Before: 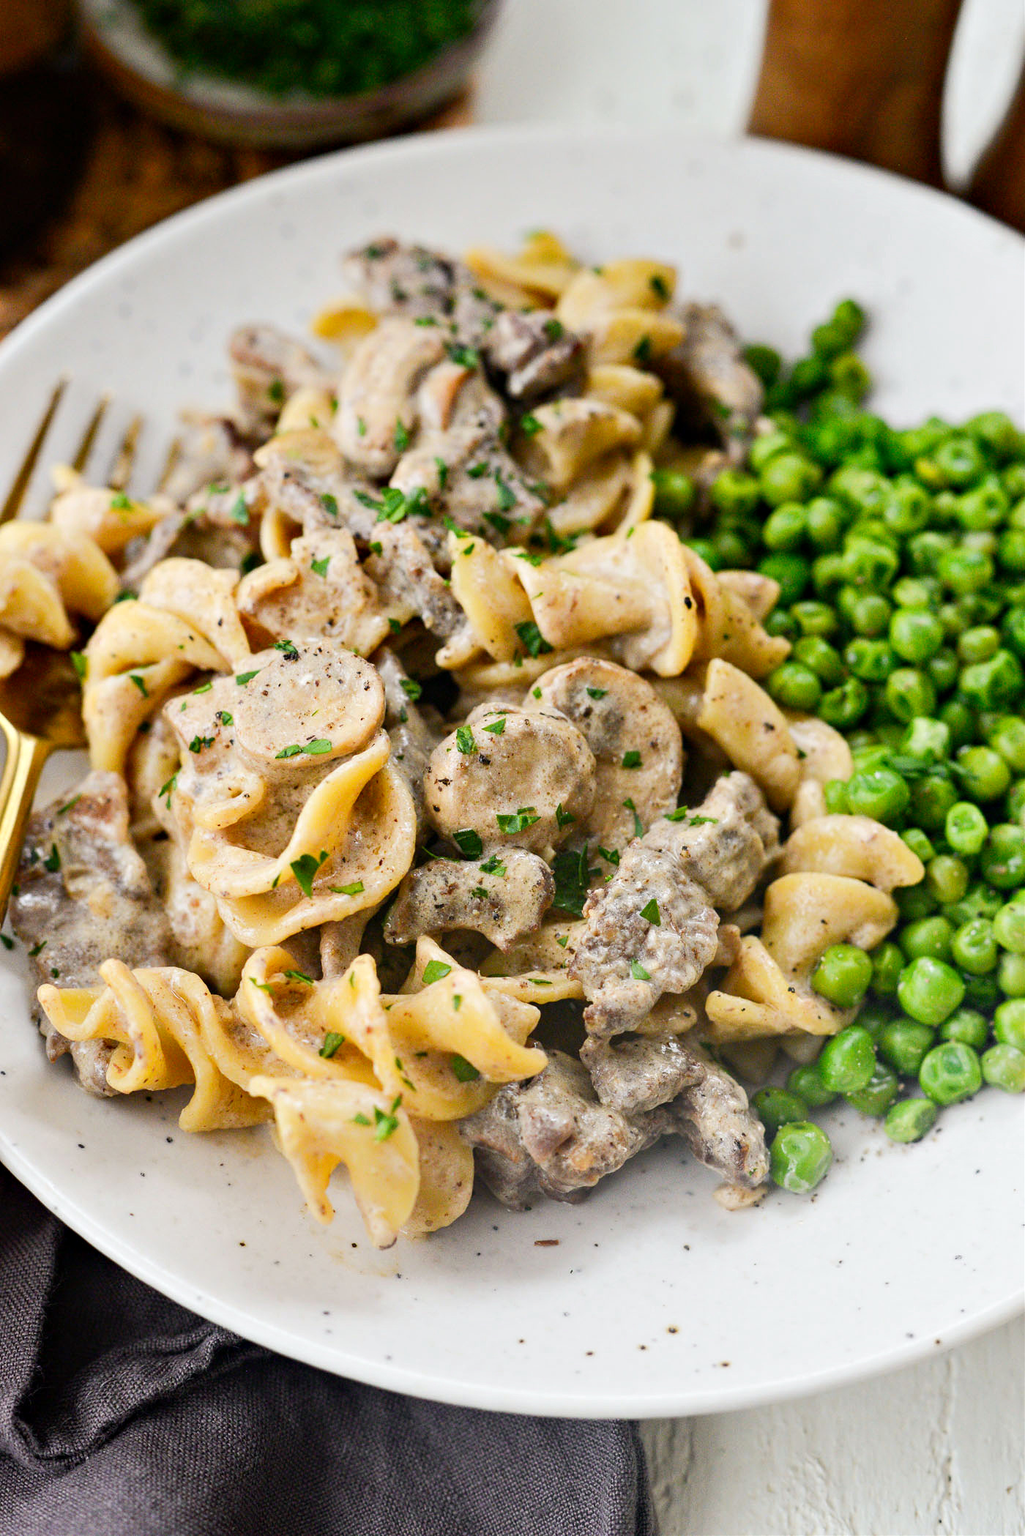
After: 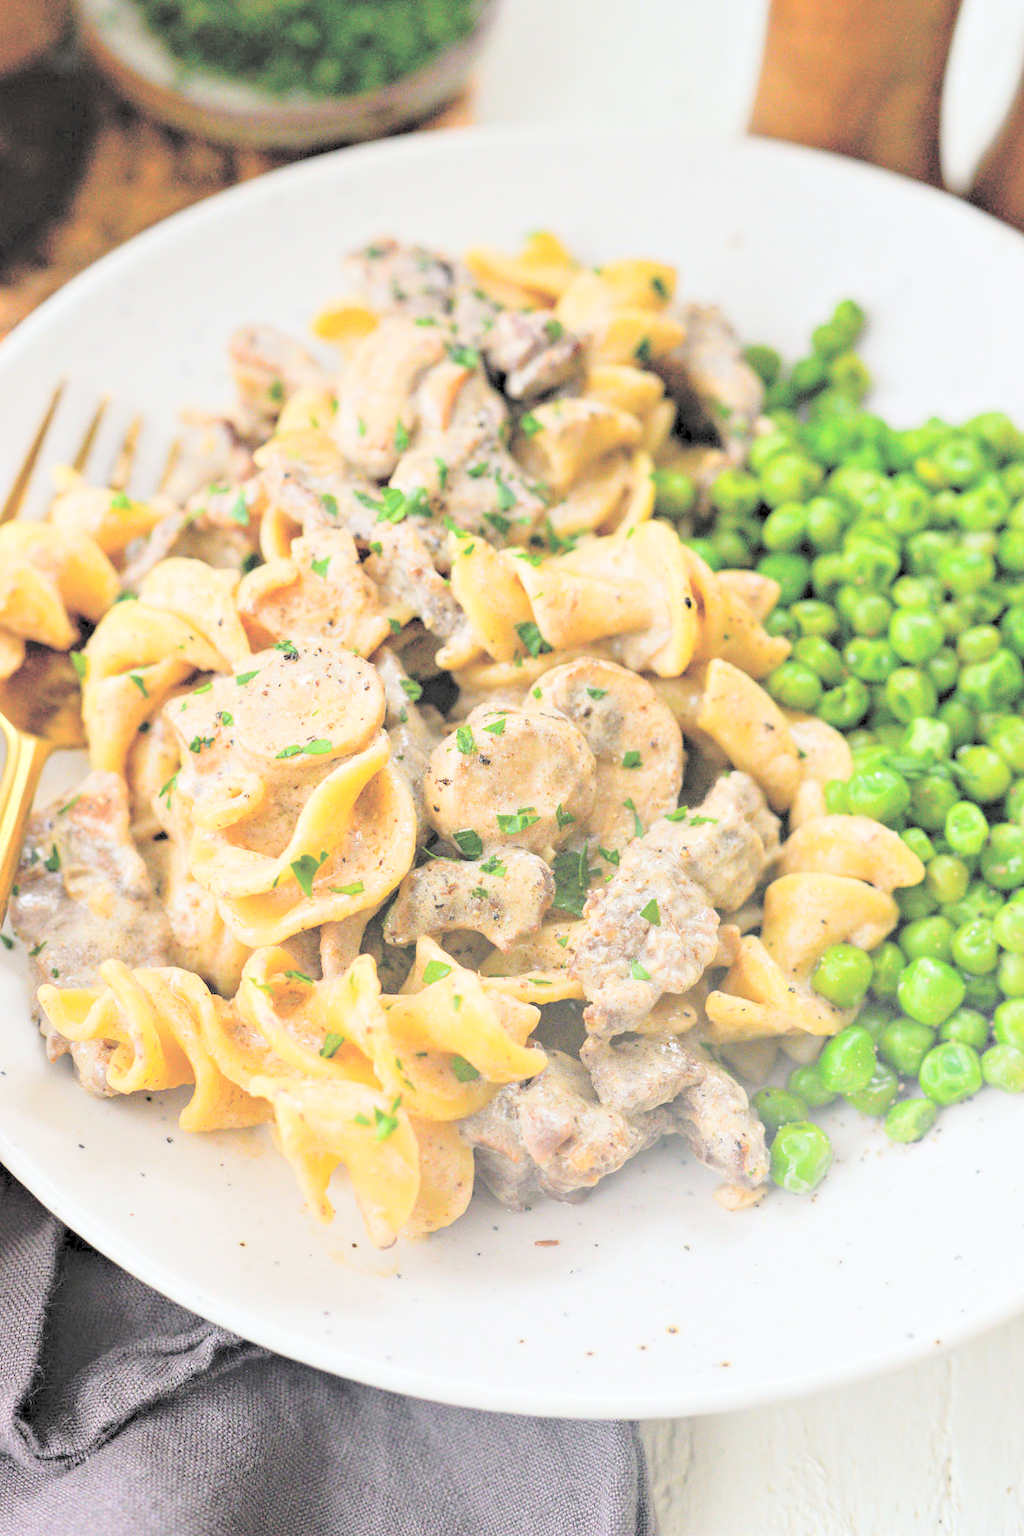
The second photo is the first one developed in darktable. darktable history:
contrast brightness saturation: brightness 0.994
